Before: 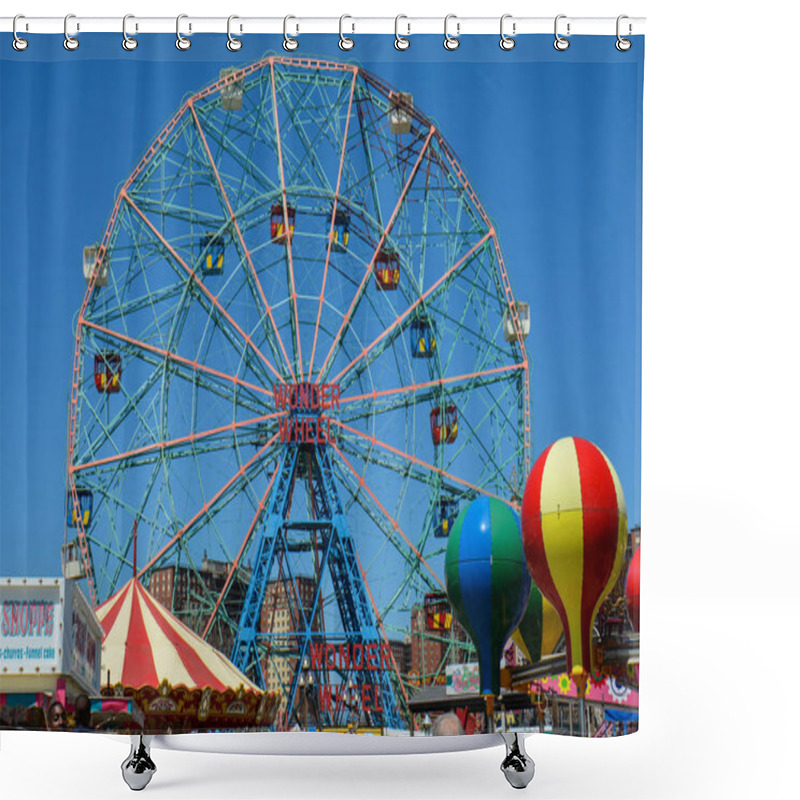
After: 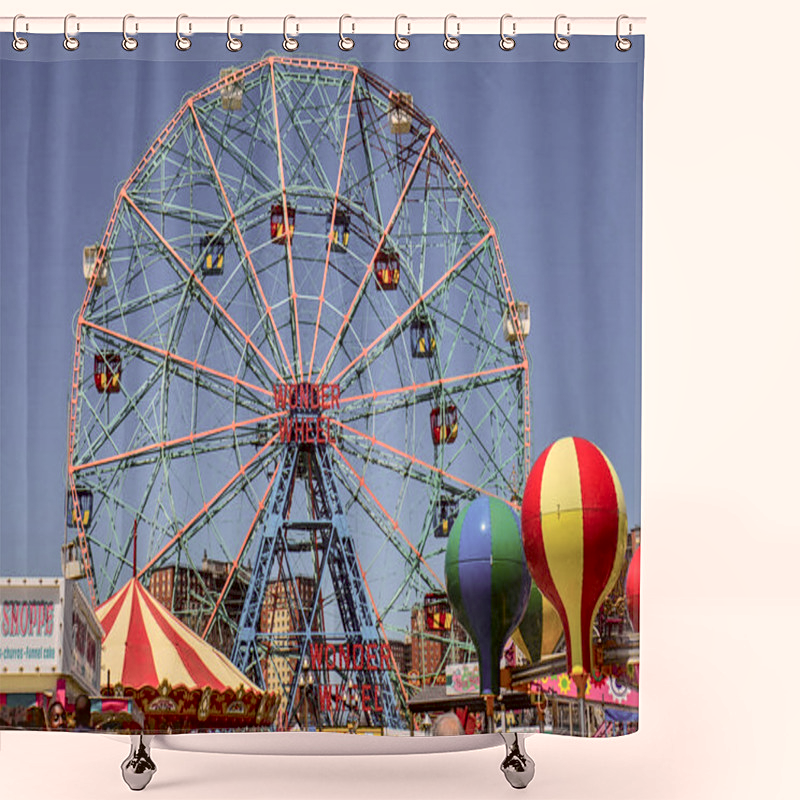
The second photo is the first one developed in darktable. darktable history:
exposure: exposure 0.135 EV, compensate highlight preservation false
sharpen: amount 0.218
color correction: highlights a* 10.25, highlights b* 9.66, shadows a* 8.82, shadows b* 8.57, saturation 0.785
local contrast: on, module defaults
shadows and highlights: highlights color adjustment 56.07%
tone curve: curves: ch0 [(0, 0) (0.058, 0.027) (0.214, 0.183) (0.304, 0.288) (0.51, 0.549) (0.658, 0.7) (0.741, 0.775) (0.844, 0.866) (0.986, 0.957)]; ch1 [(0, 0) (0.172, 0.123) (0.312, 0.296) (0.437, 0.429) (0.471, 0.469) (0.502, 0.5) (0.513, 0.515) (0.572, 0.603) (0.617, 0.653) (0.68, 0.724) (0.889, 0.924) (1, 1)]; ch2 [(0, 0) (0.411, 0.424) (0.489, 0.49) (0.502, 0.5) (0.517, 0.519) (0.549, 0.578) (0.604, 0.628) (0.693, 0.686) (1, 1)], color space Lab, independent channels, preserve colors none
